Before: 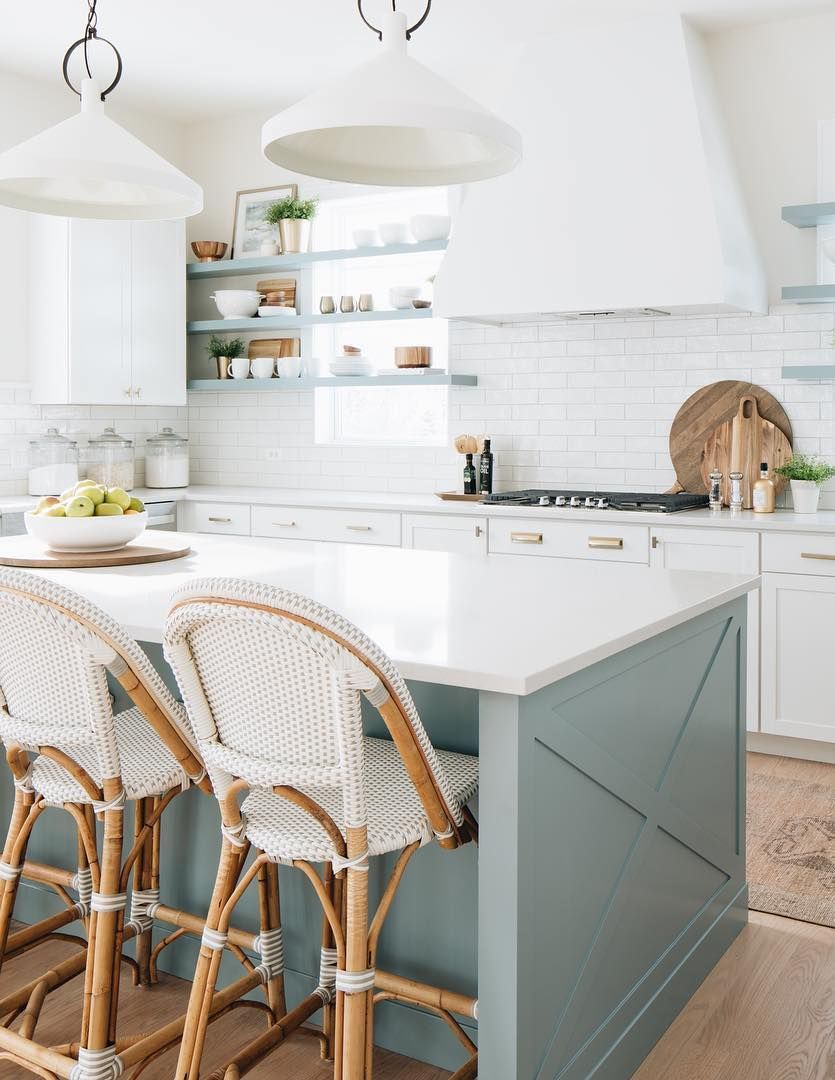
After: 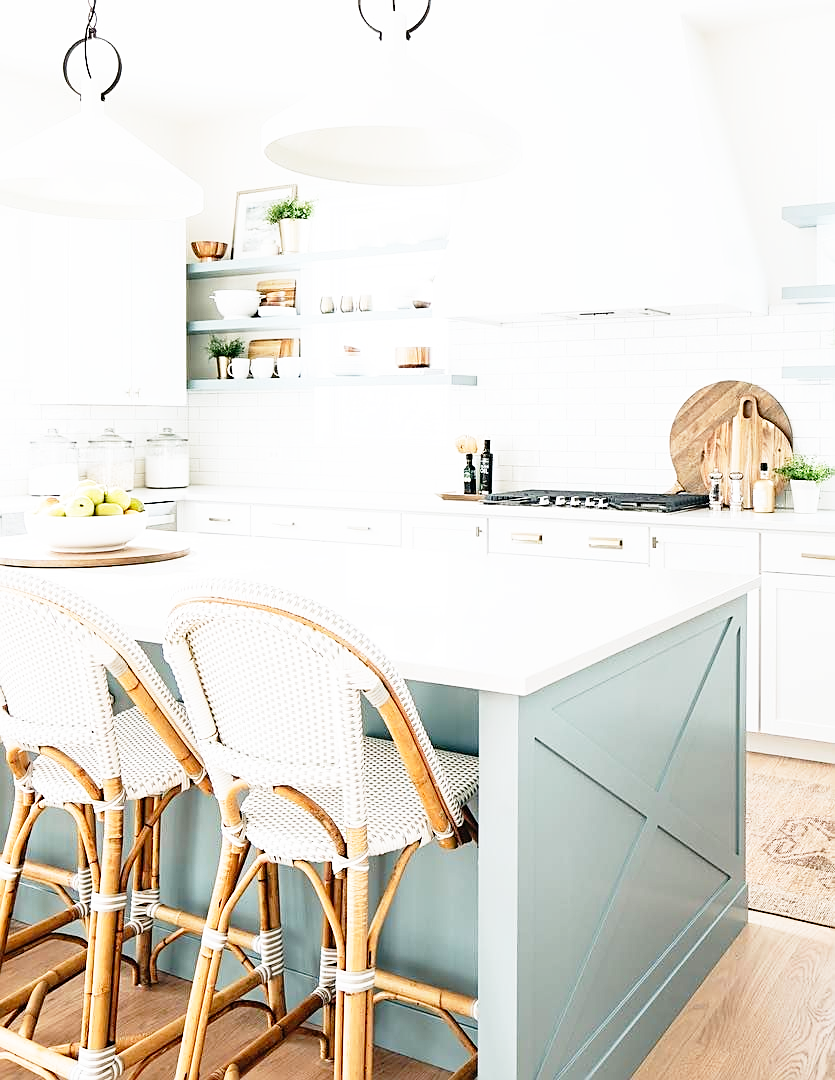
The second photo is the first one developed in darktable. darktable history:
base curve: curves: ch0 [(0, 0) (0.012, 0.01) (0.073, 0.168) (0.31, 0.711) (0.645, 0.957) (1, 1)], preserve colors none
sharpen: on, module defaults
